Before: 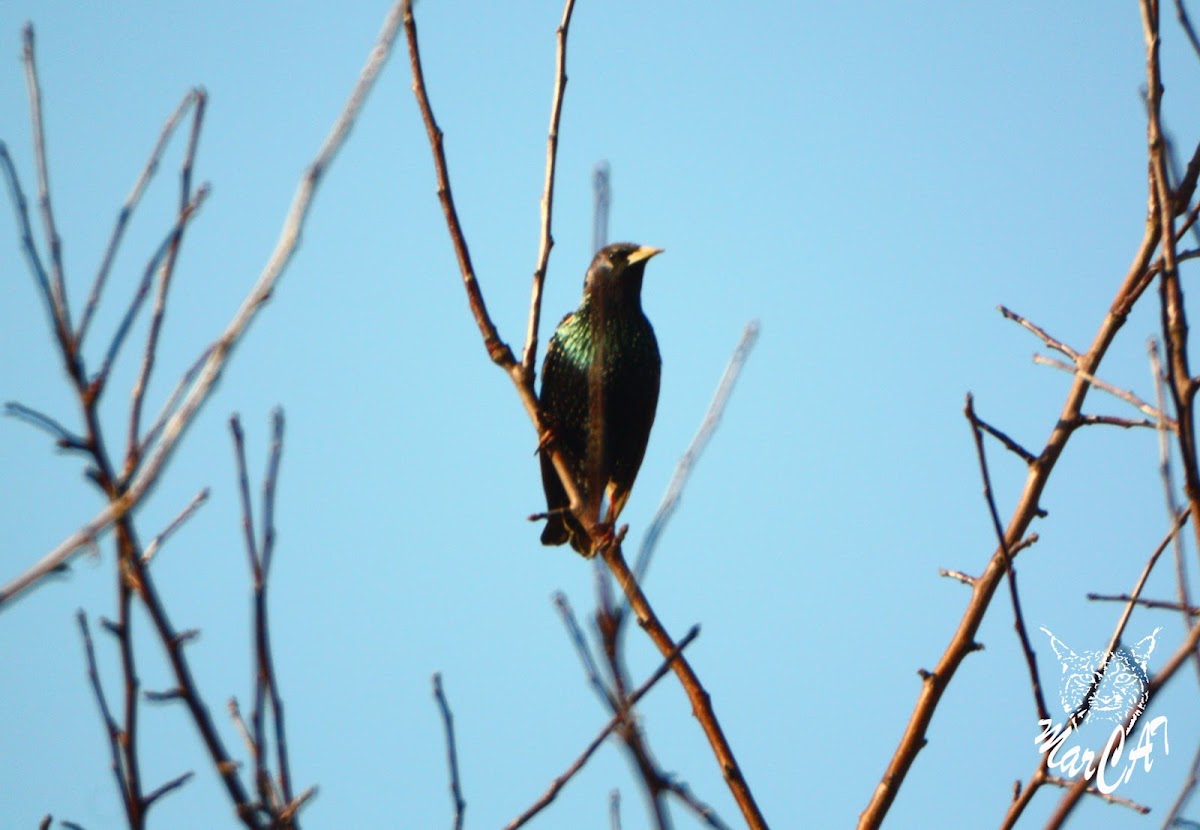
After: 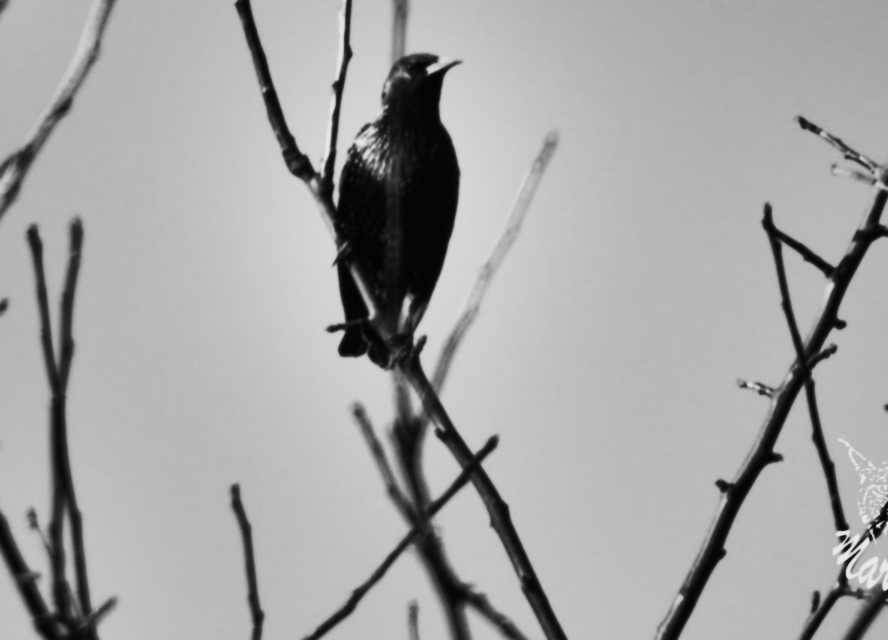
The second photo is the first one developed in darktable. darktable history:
shadows and highlights: white point adjustment -3.64, highlights -63.34, highlights color adjustment 42%, soften with gaussian
crop: left 16.871%, top 22.857%, right 9.116%
lowpass: radius 0.76, contrast 1.56, saturation 0, unbound 0
white balance: red 0.925, blue 1.046
